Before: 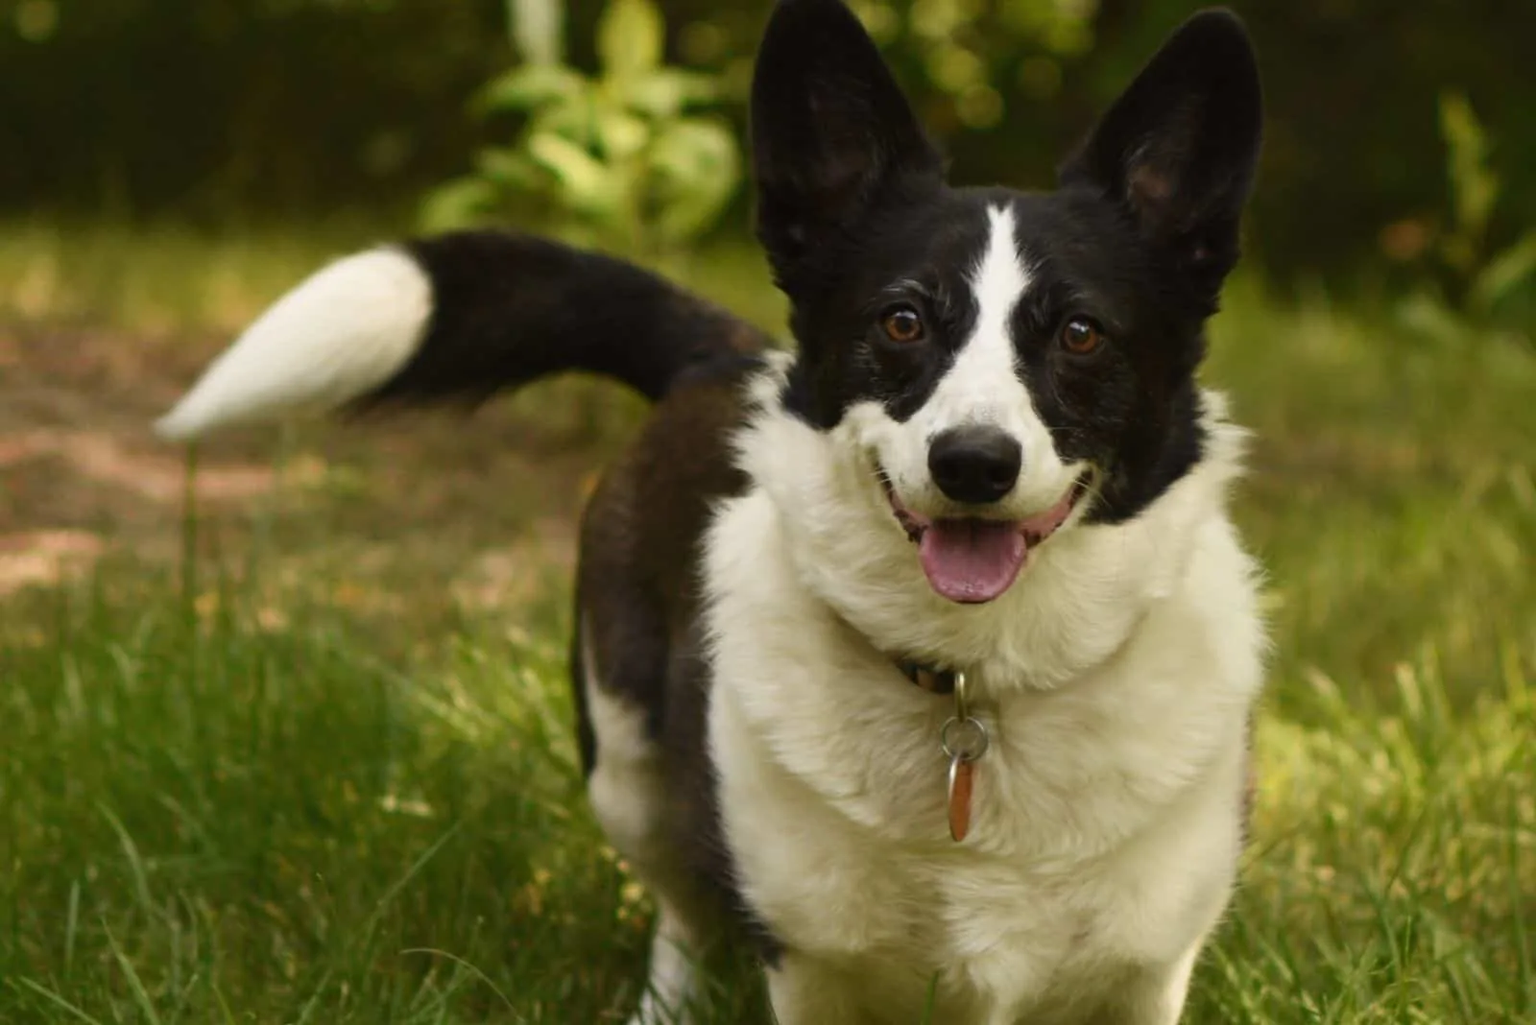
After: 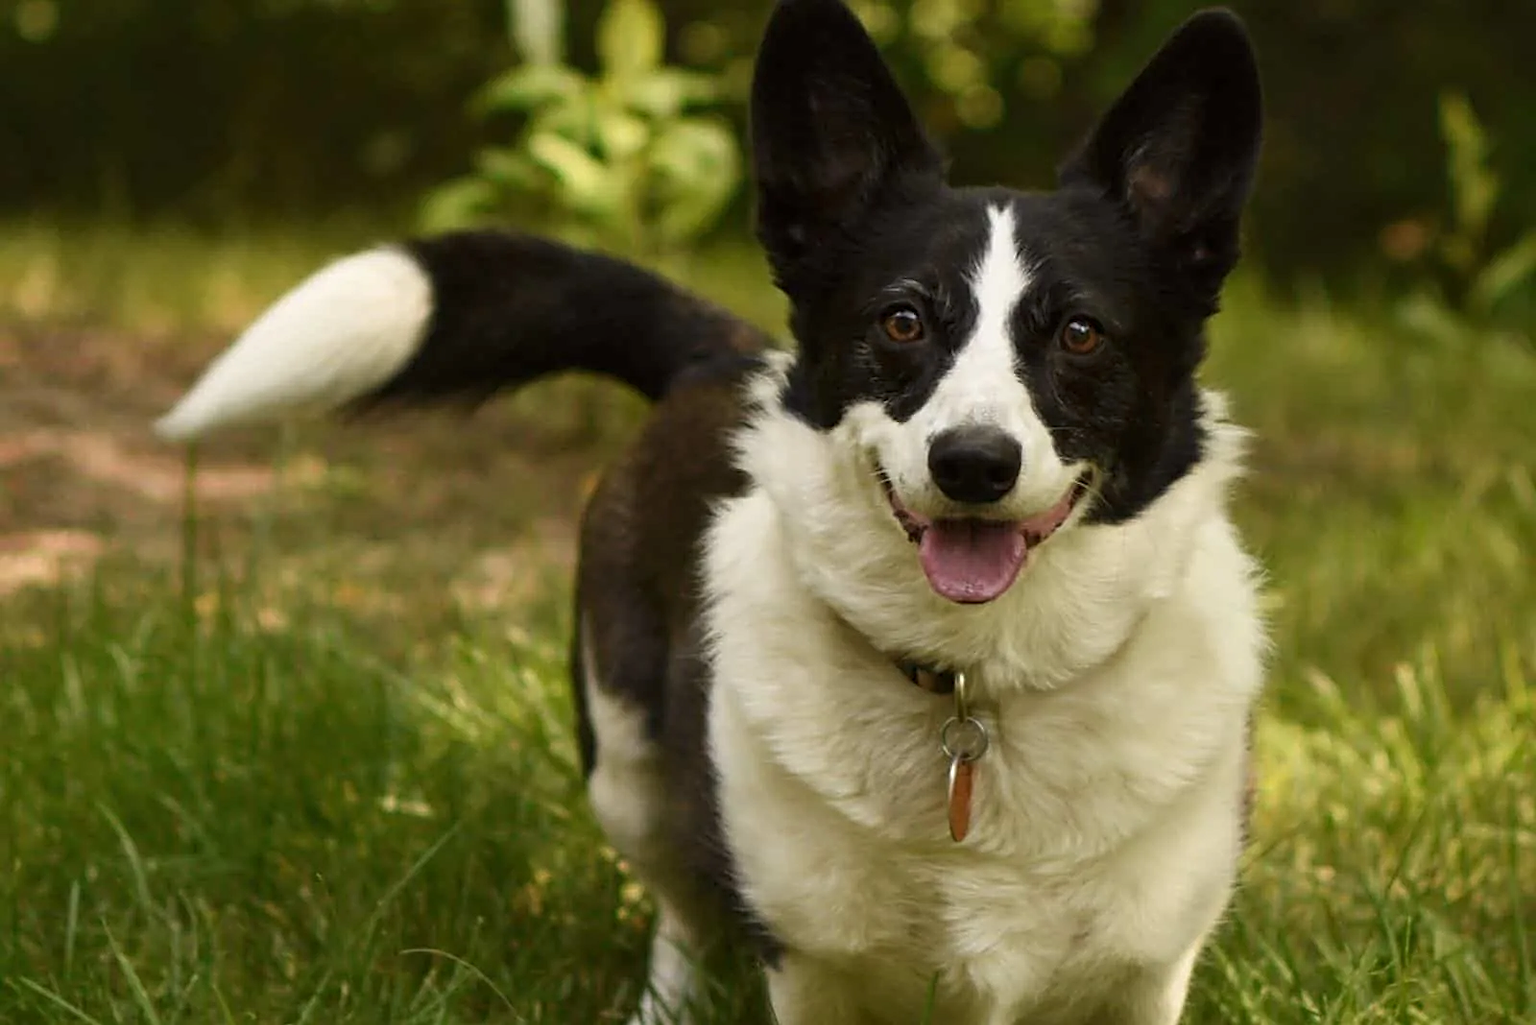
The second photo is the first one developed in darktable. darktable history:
color calibration: illuminant same as pipeline (D50), adaptation none (bypass), x 0.332, y 0.335, temperature 5017.14 K
local contrast: highlights 102%, shadows 101%, detail 120%, midtone range 0.2
sharpen: on, module defaults
